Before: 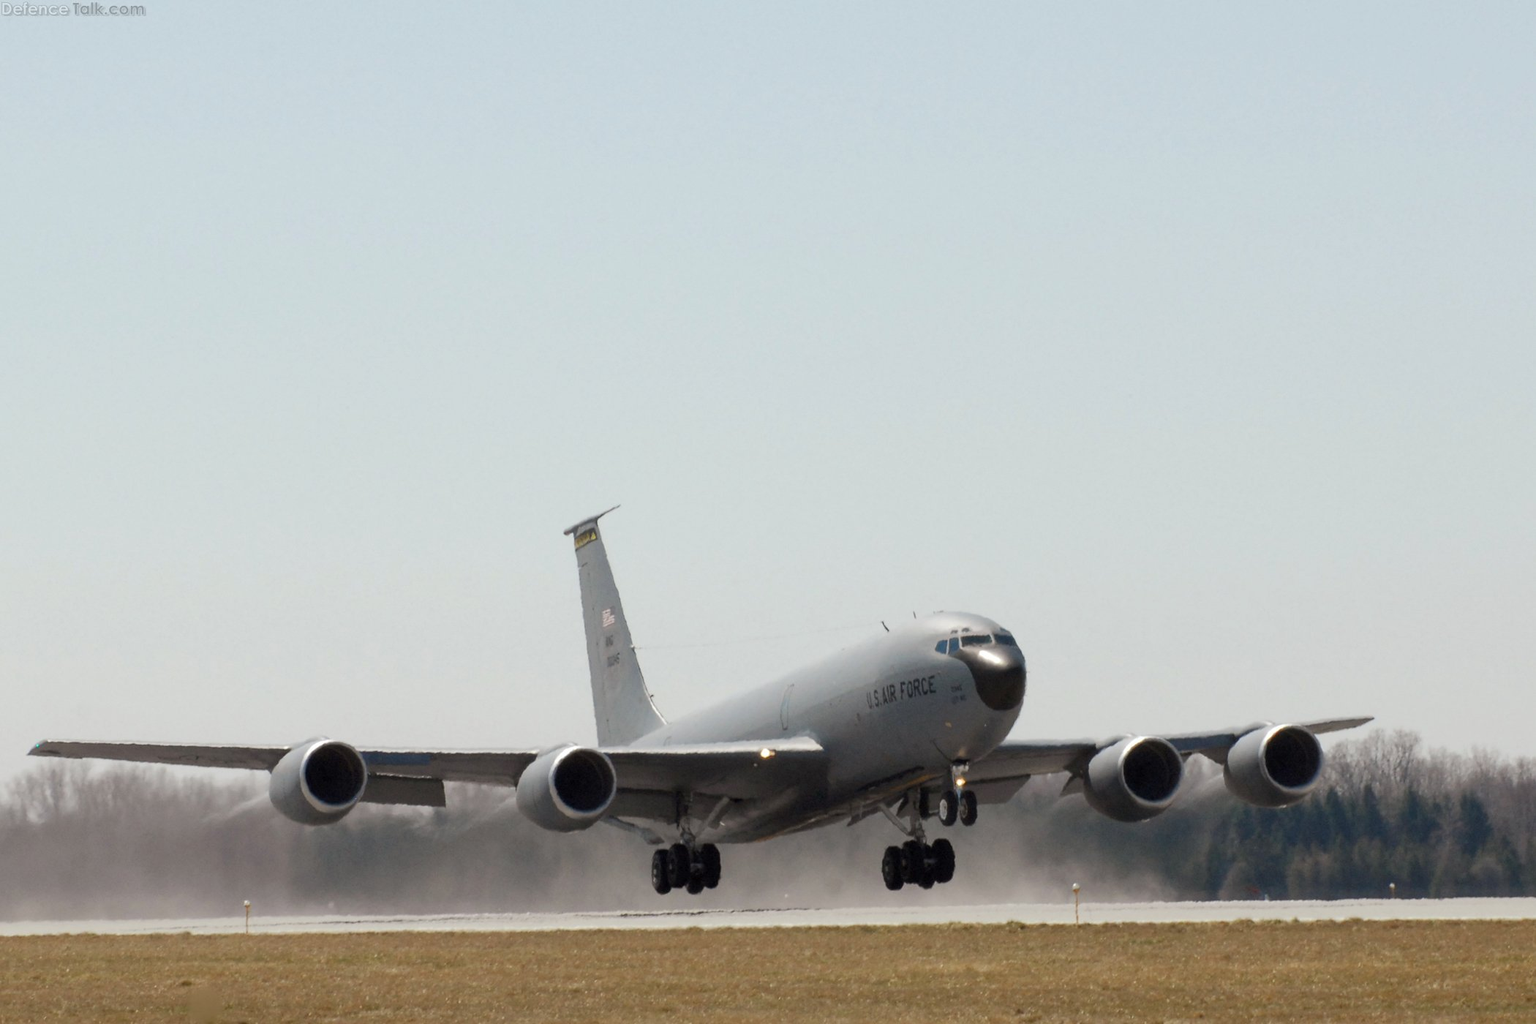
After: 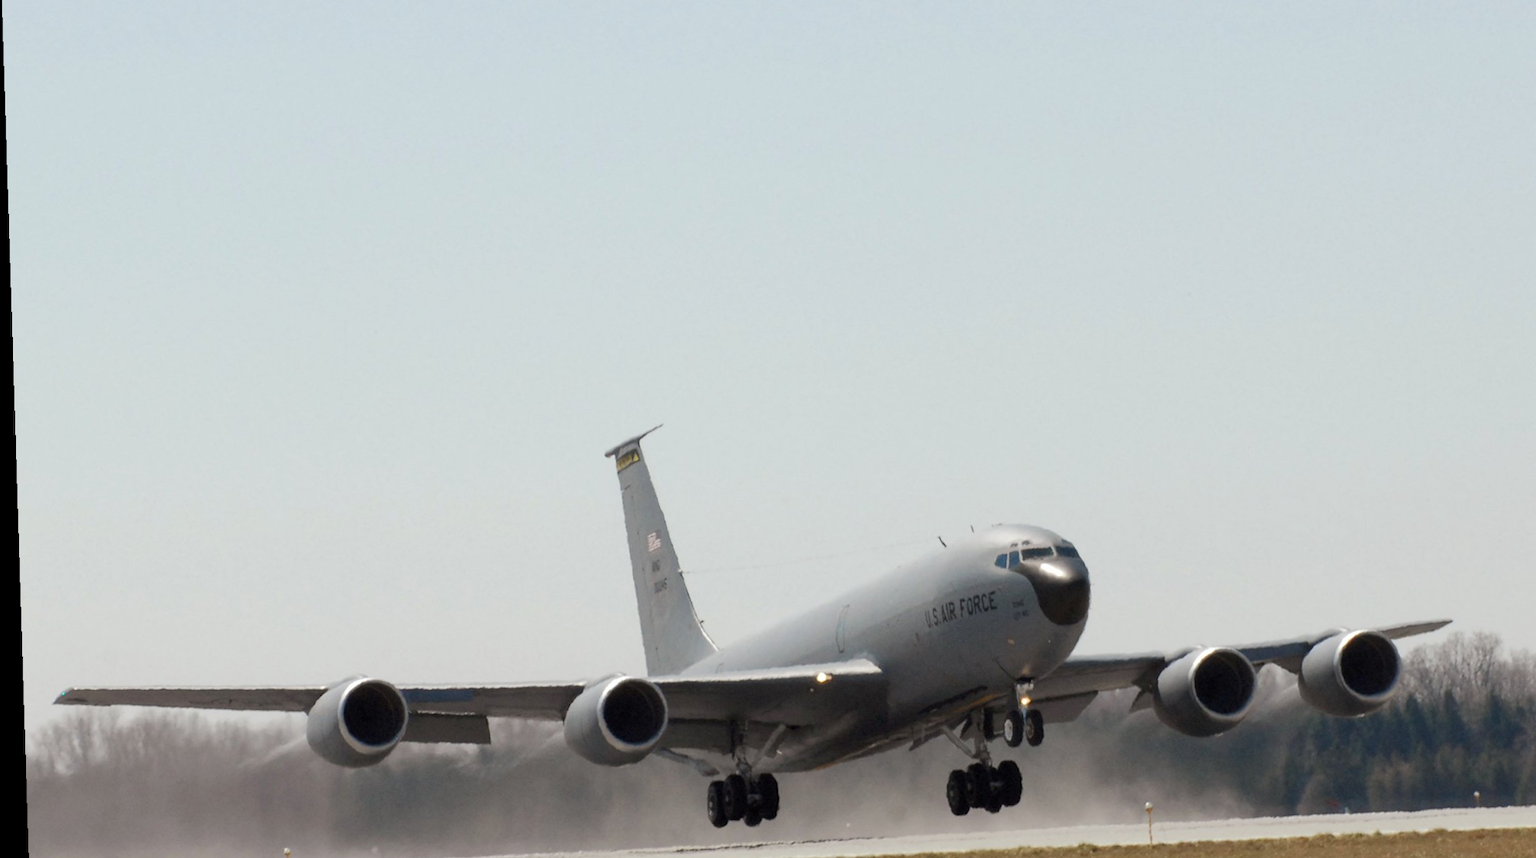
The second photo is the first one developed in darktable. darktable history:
crop and rotate: angle 0.03°, top 11.643%, right 5.651%, bottom 11.189%
rotate and perspective: rotation -1.77°, lens shift (horizontal) 0.004, automatic cropping off
